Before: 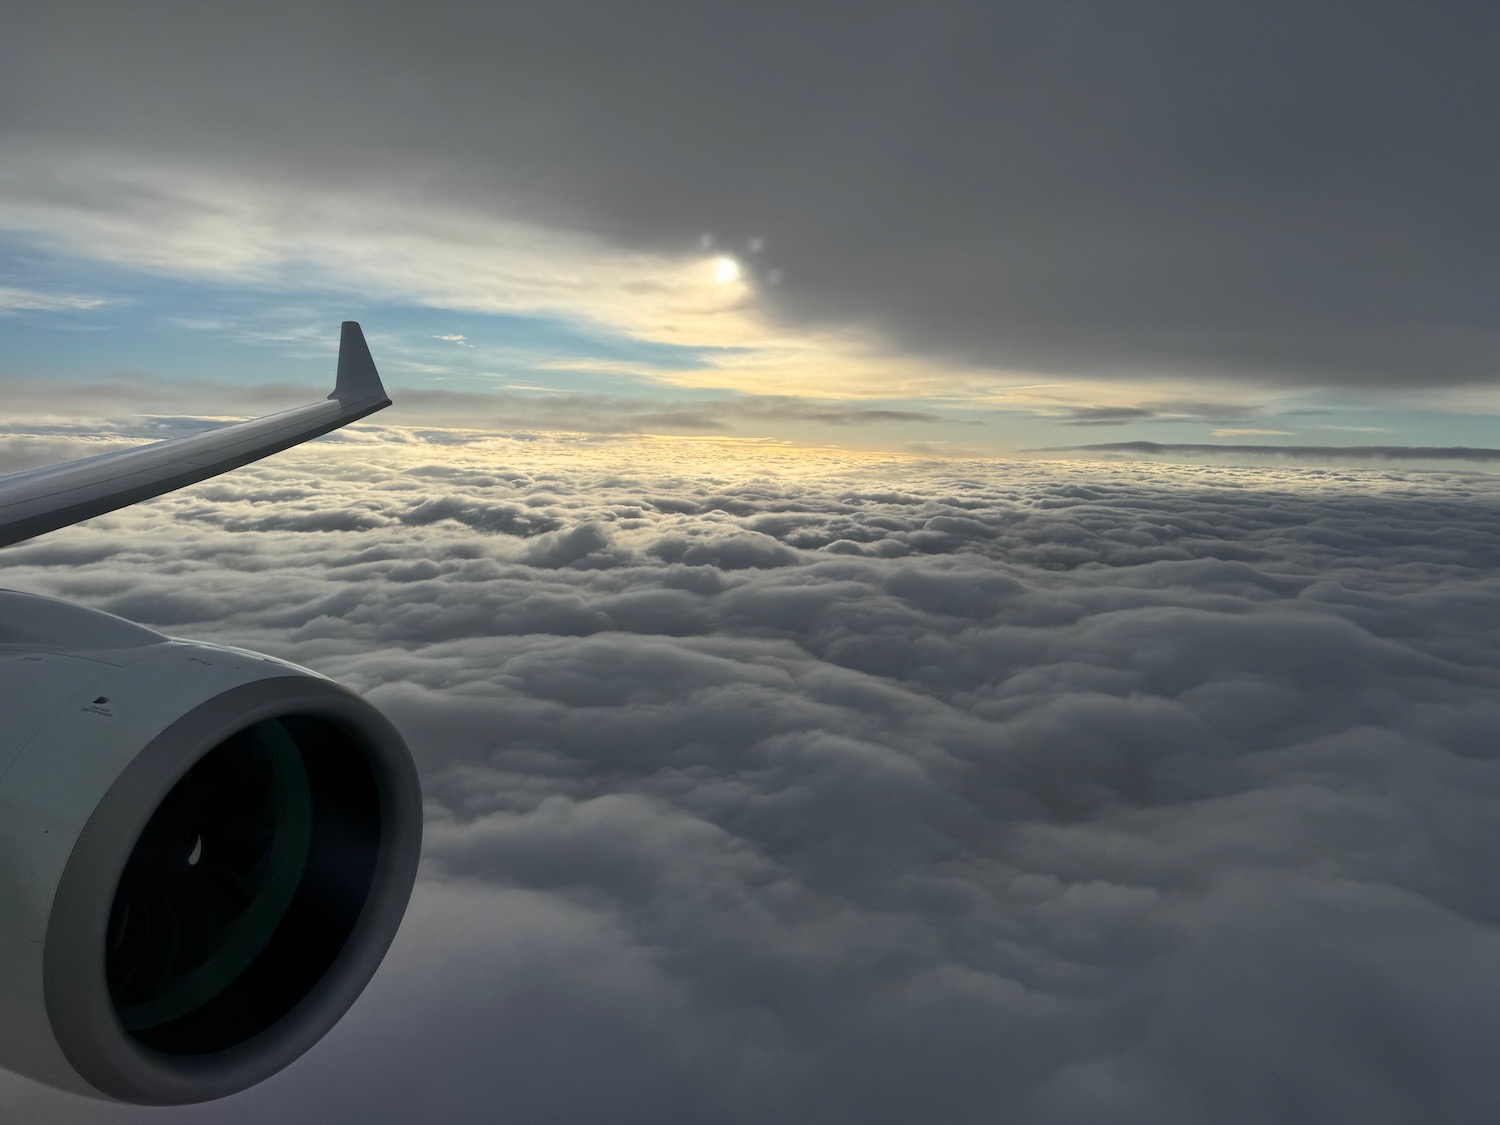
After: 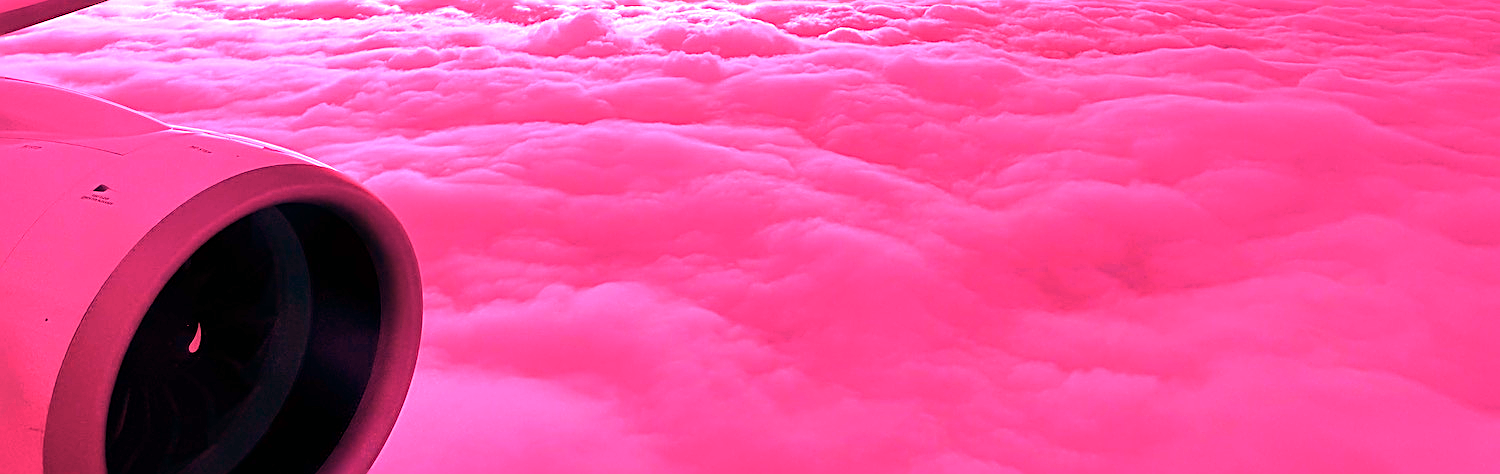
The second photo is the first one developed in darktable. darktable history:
rgb curve: mode RGB, independent channels
contrast brightness saturation: contrast 0.03, brightness -0.04
crop: top 45.551%, bottom 12.262%
sharpen: on, module defaults
white balance: red 4.26, blue 1.802
